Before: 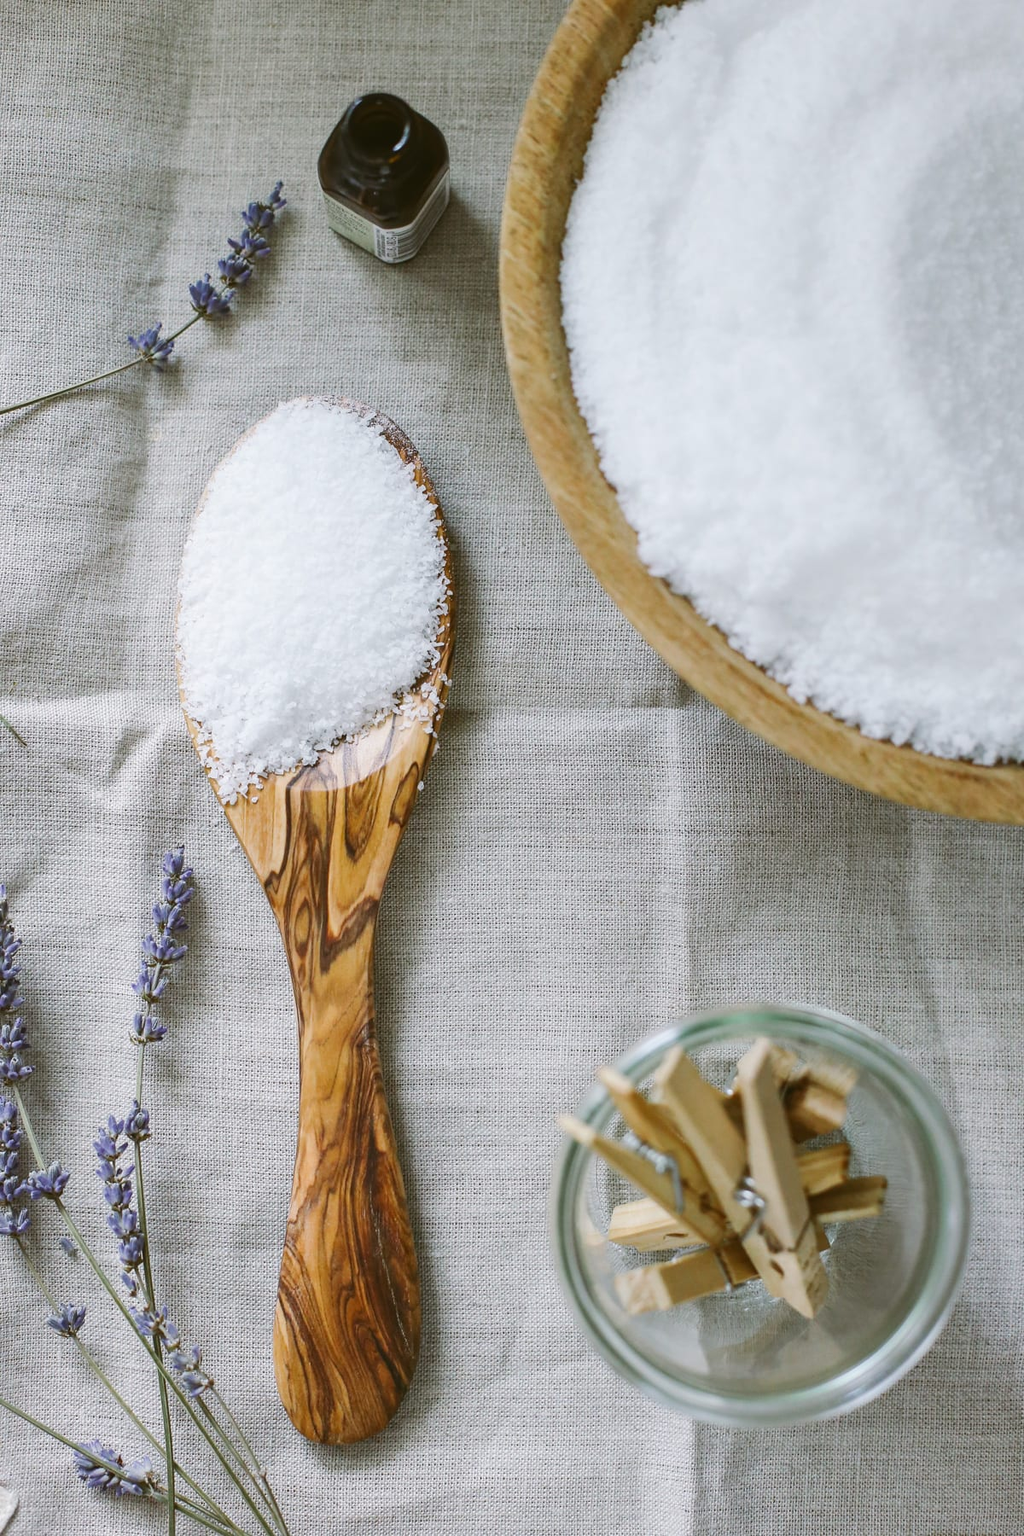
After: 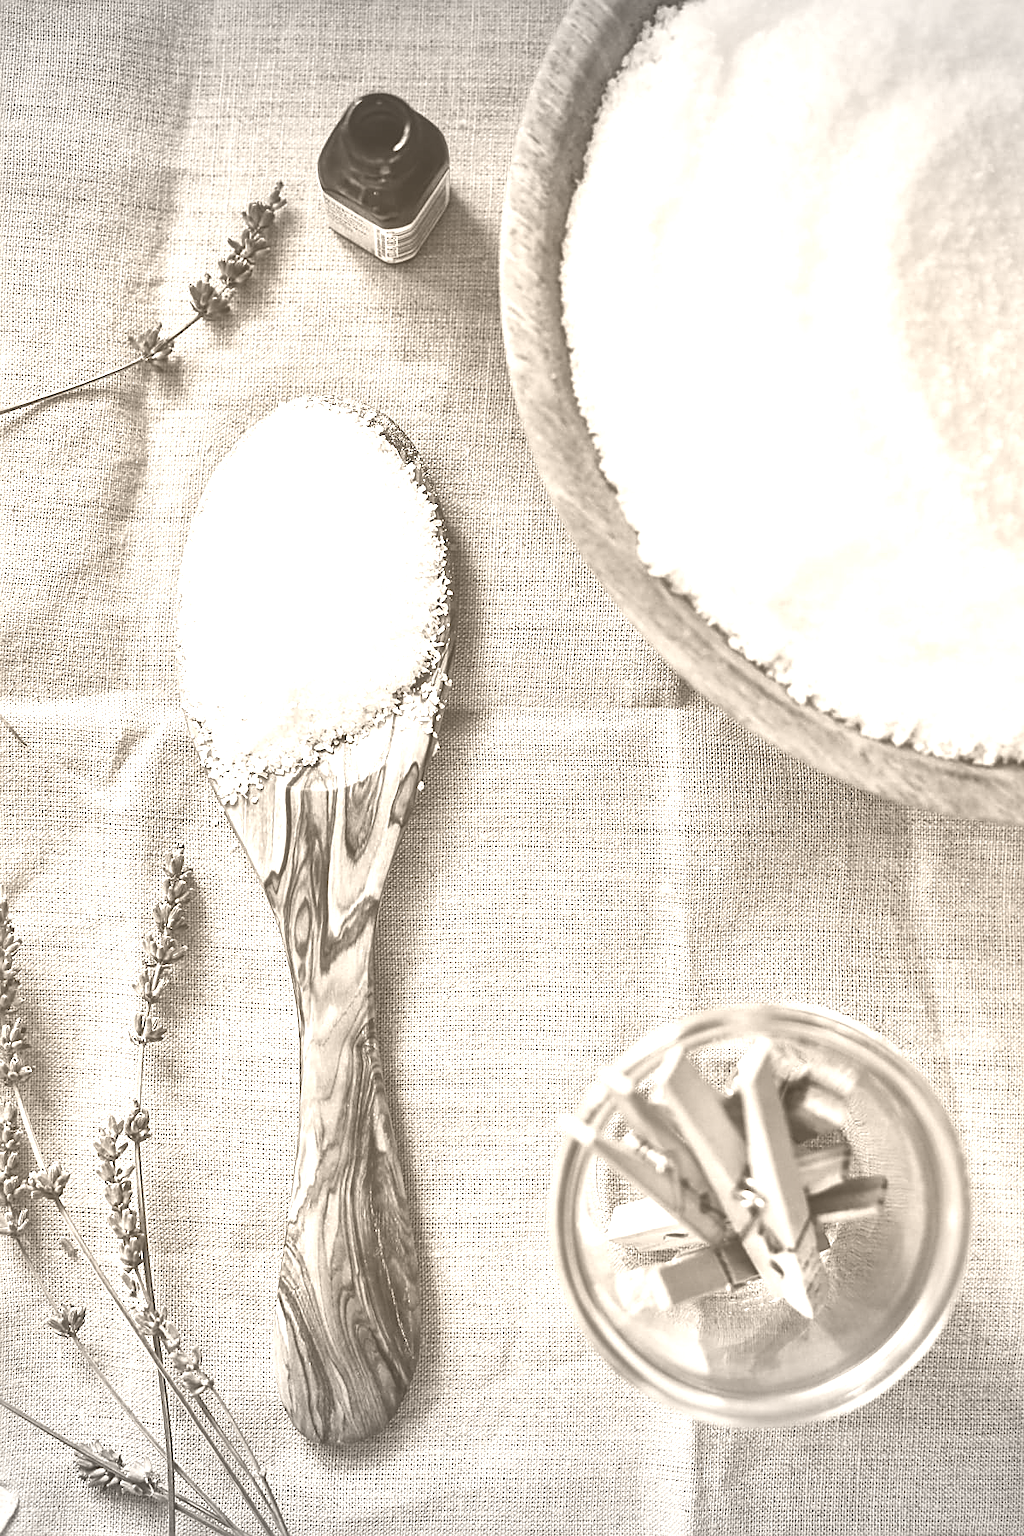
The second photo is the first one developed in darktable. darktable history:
local contrast: mode bilateral grid, contrast 25, coarseness 47, detail 151%, midtone range 0.2
tone equalizer: on, module defaults
colorize: hue 34.49°, saturation 35.33%, source mix 100%, version 1
shadows and highlights: soften with gaussian
white balance: red 1.05, blue 1.072
vignetting: fall-off start 100%, brightness -0.282, width/height ratio 1.31
color correction: highlights a* -0.182, highlights b* -0.124
sharpen: on, module defaults
